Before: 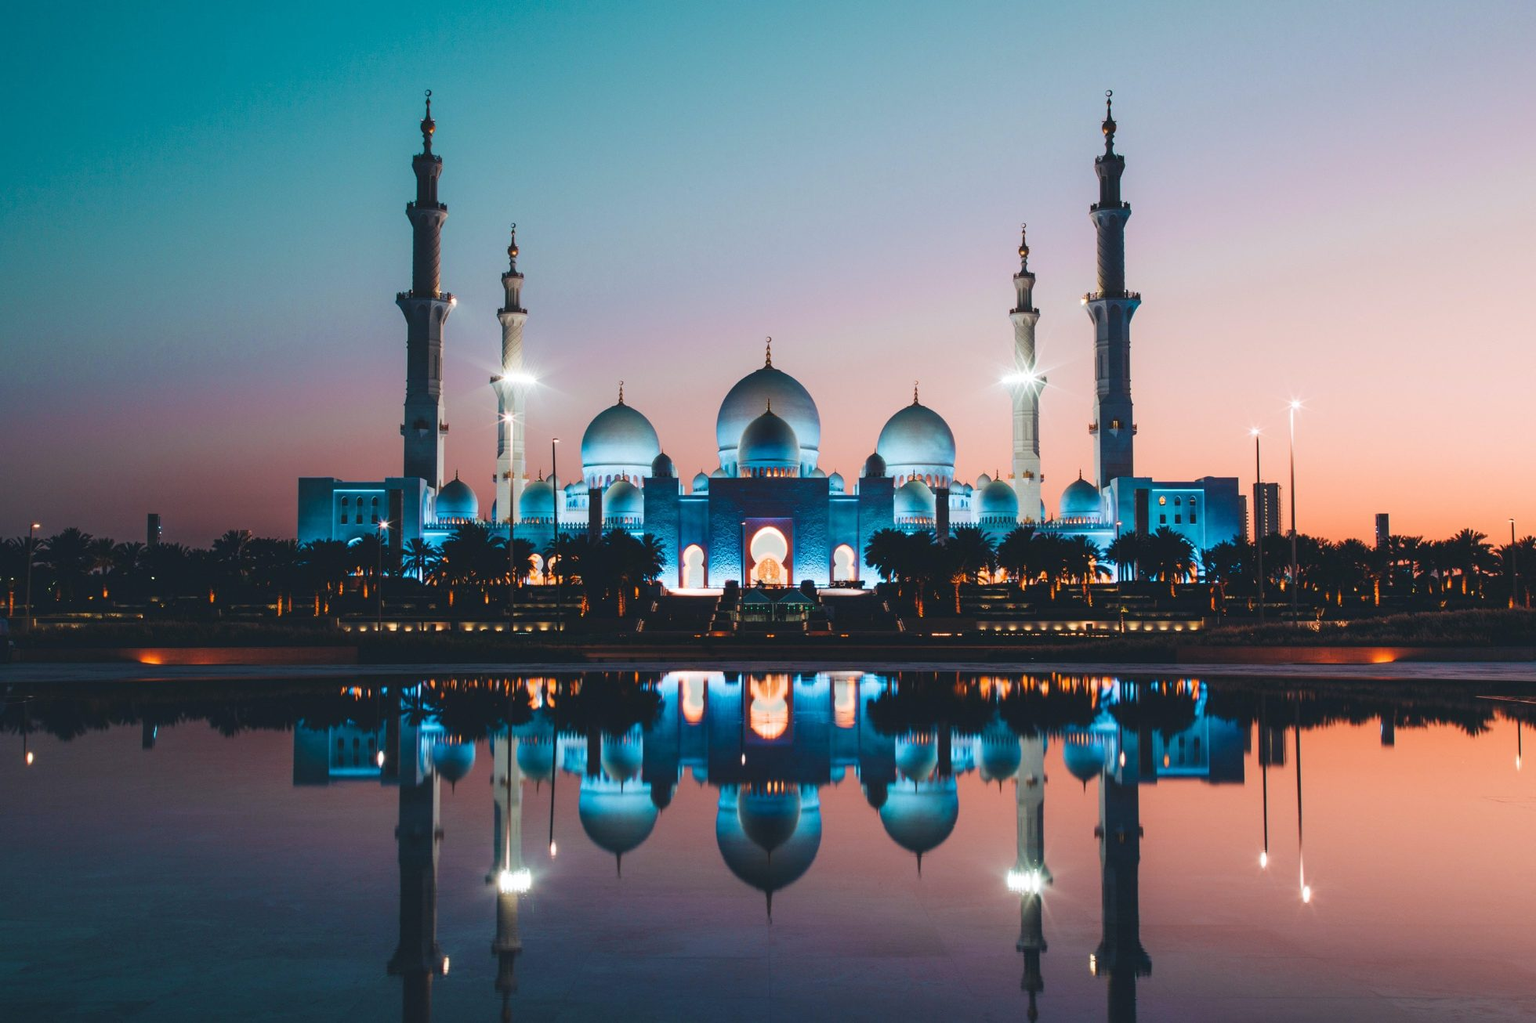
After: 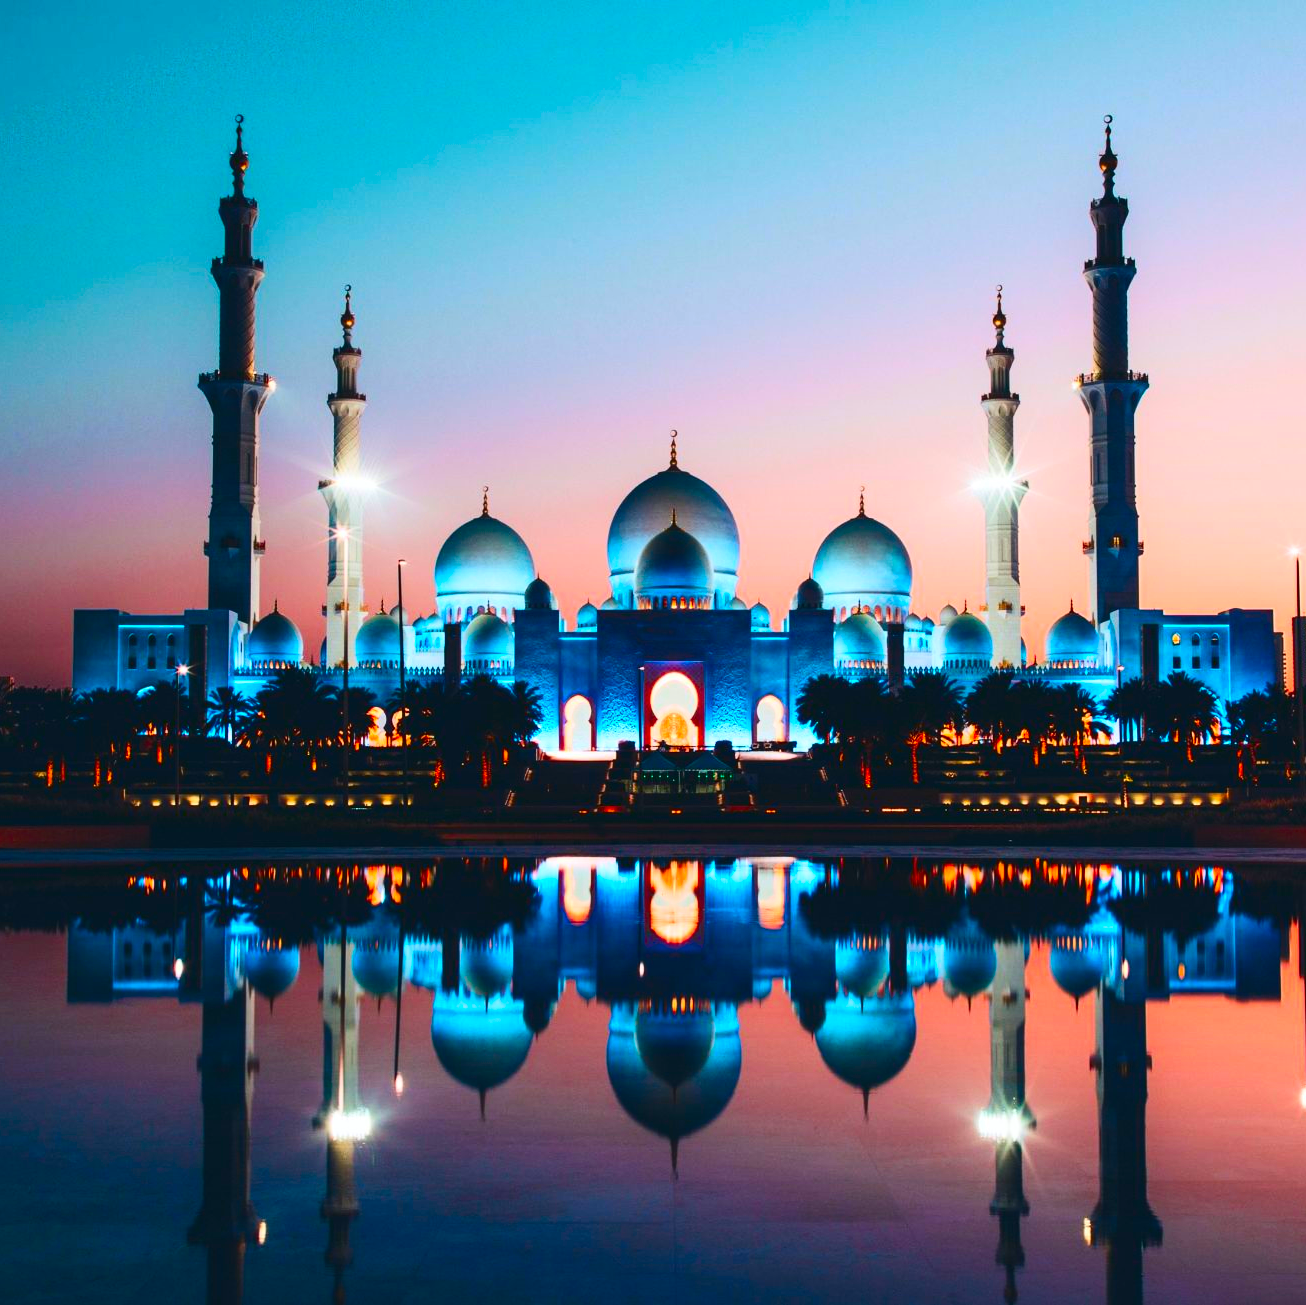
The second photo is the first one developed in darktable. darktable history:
crop and rotate: left 15.754%, right 17.579%
contrast brightness saturation: contrast 0.26, brightness 0.02, saturation 0.87
